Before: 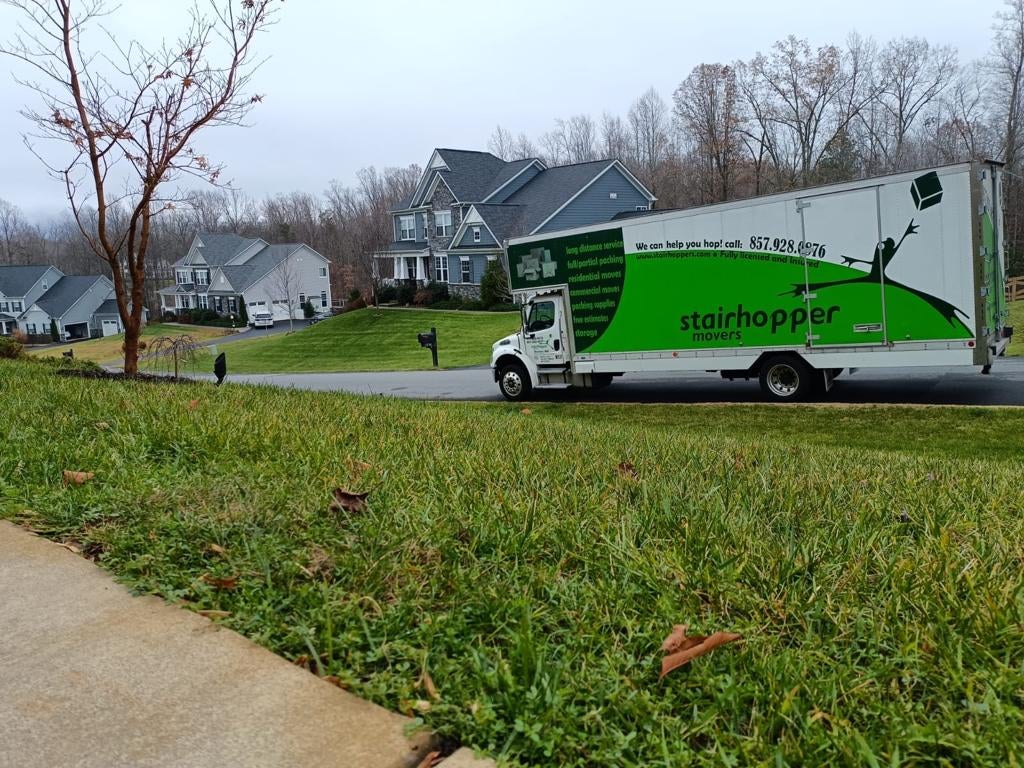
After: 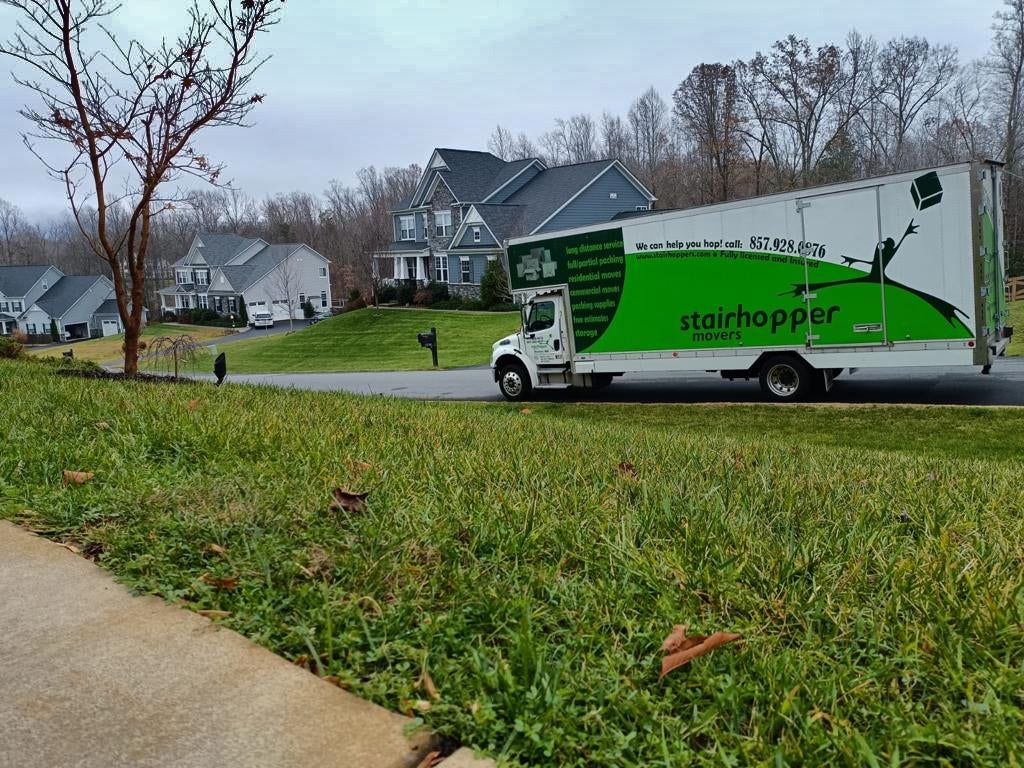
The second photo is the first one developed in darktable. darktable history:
shadows and highlights: shadows 20.84, highlights -81.35, soften with gaussian
